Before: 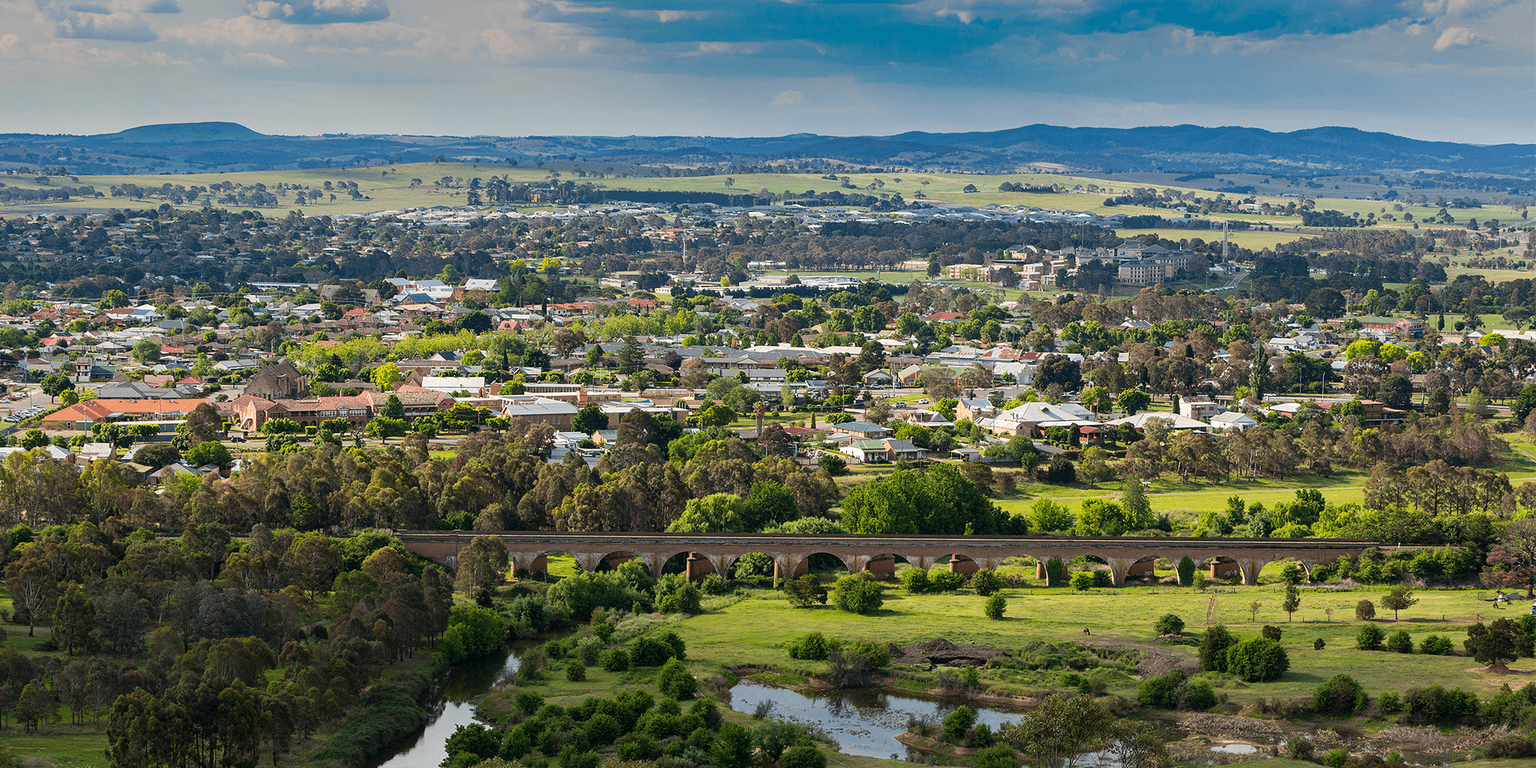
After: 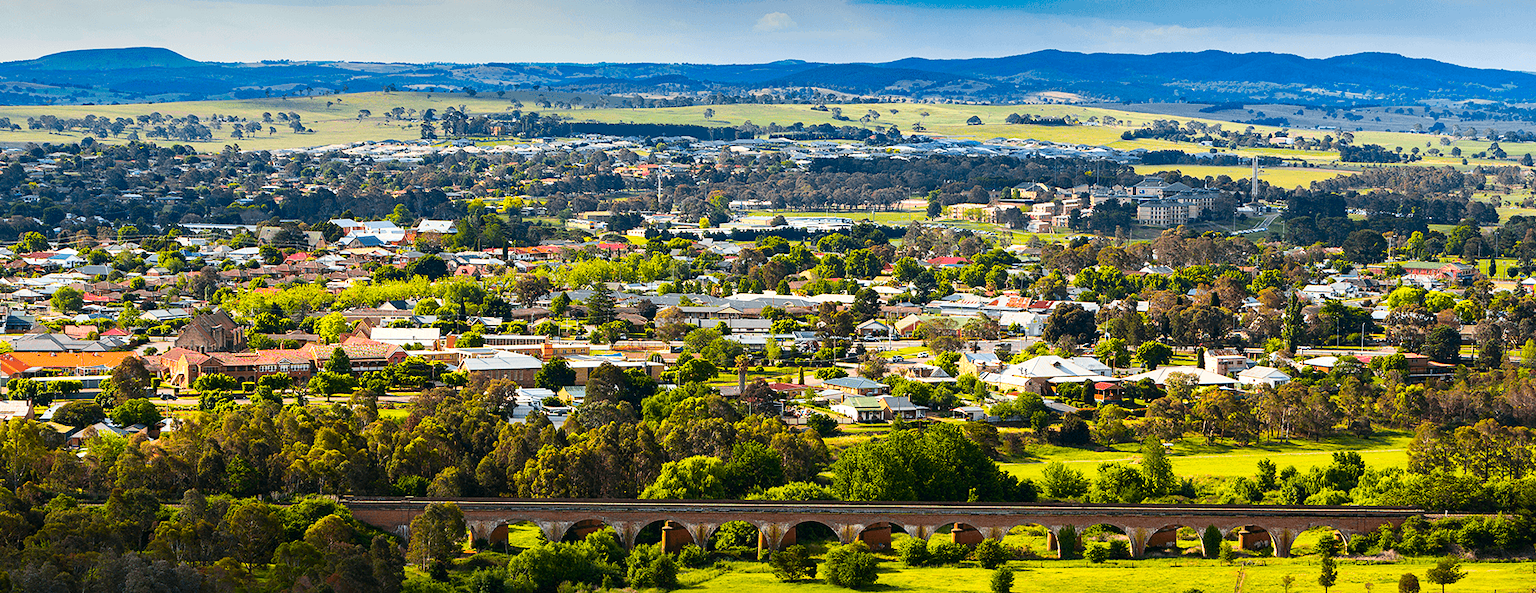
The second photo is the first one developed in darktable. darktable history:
color balance rgb: linear chroma grading › global chroma 50%, perceptual saturation grading › global saturation 2.34%, global vibrance 6.64%, contrast 12.71%, saturation formula JzAzBz (2021)
crop: left 5.596%, top 10.314%, right 3.534%, bottom 19.395%
tone curve: curves: ch0 [(0, 0.003) (0.117, 0.101) (0.257, 0.246) (0.408, 0.432) (0.632, 0.716) (0.795, 0.884) (1, 1)]; ch1 [(0, 0) (0.227, 0.197) (0.405, 0.421) (0.501, 0.501) (0.522, 0.526) (0.546, 0.564) (0.589, 0.602) (0.696, 0.761) (0.976, 0.992)]; ch2 [(0, 0) (0.208, 0.176) (0.377, 0.38) (0.5, 0.5) (0.537, 0.534) (0.571, 0.577) (0.627, 0.64) (0.698, 0.76) (1, 1)], color space Lab, independent channels, preserve colors none
